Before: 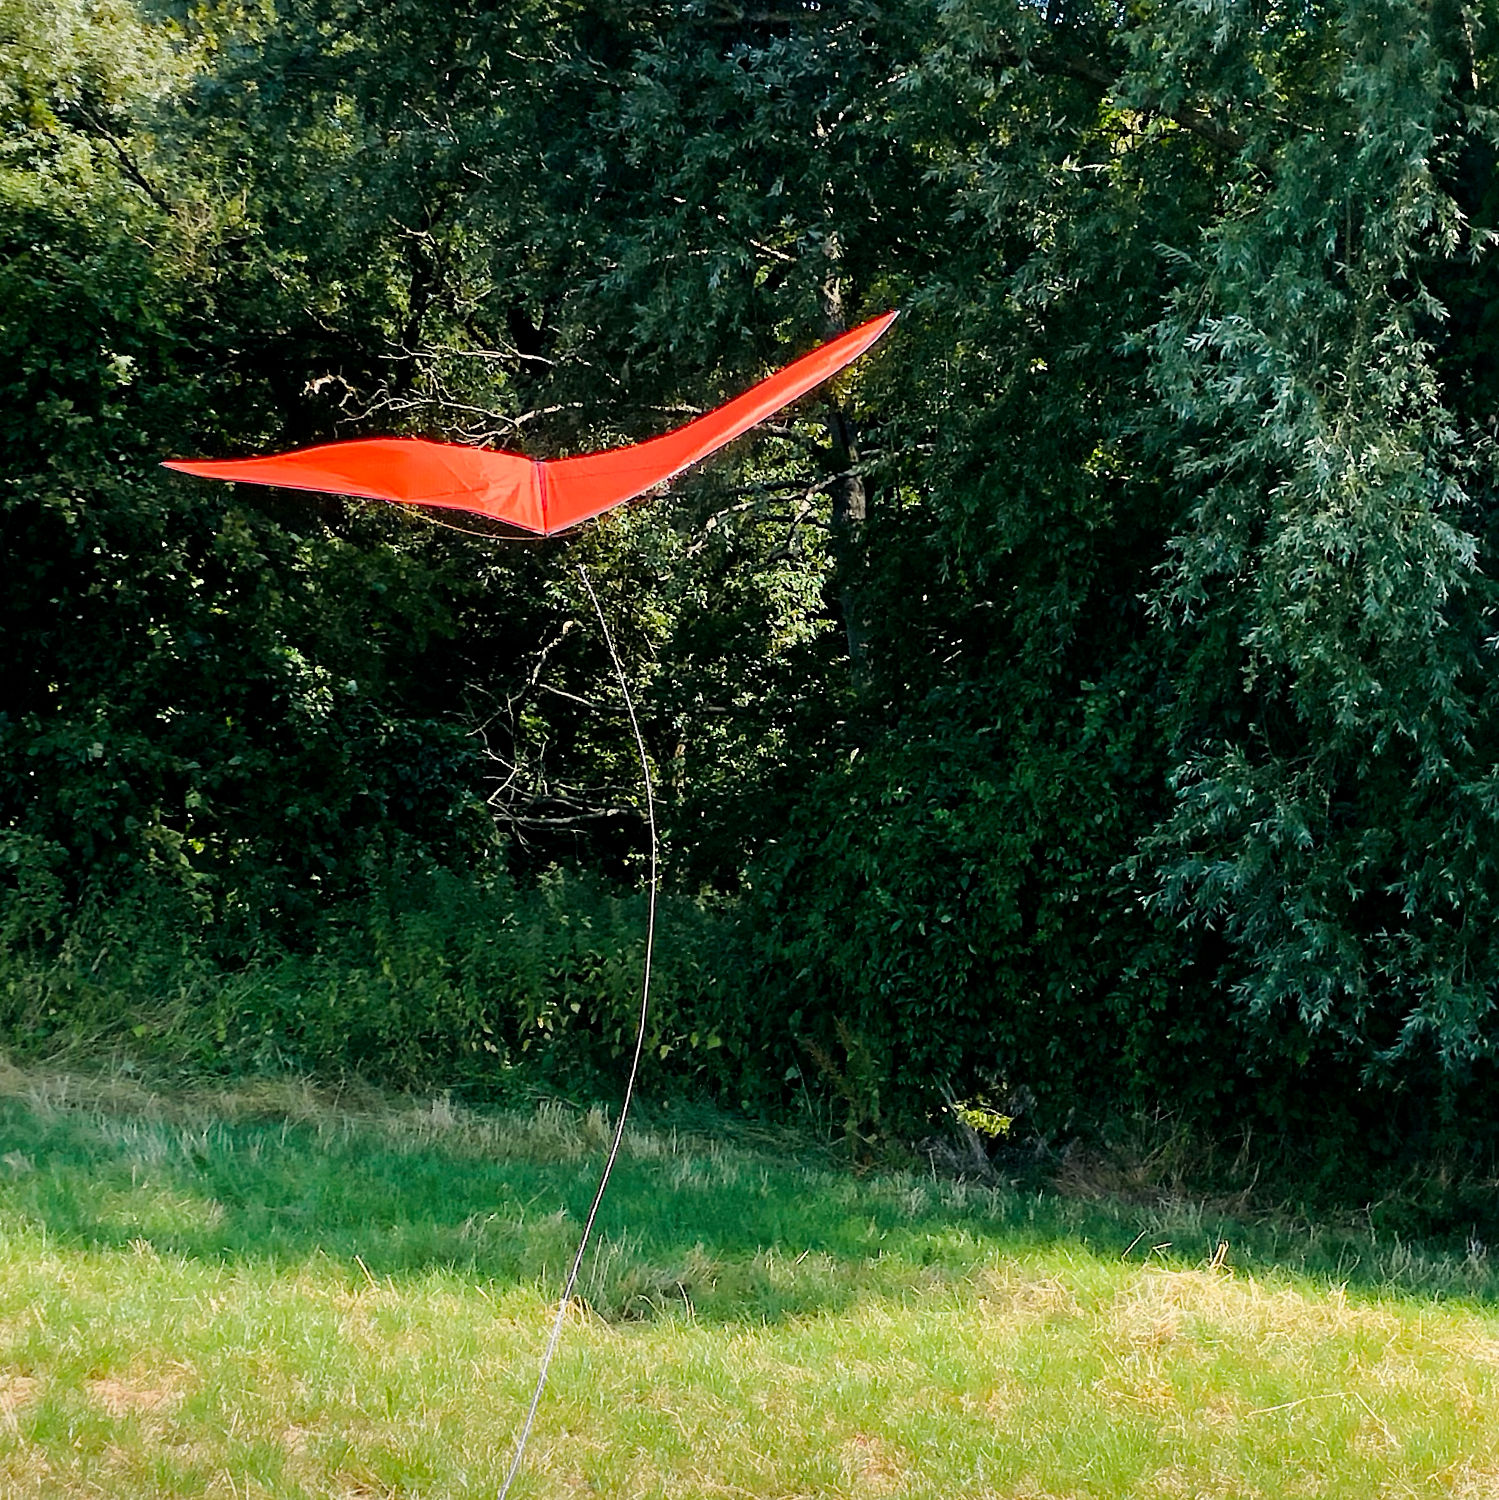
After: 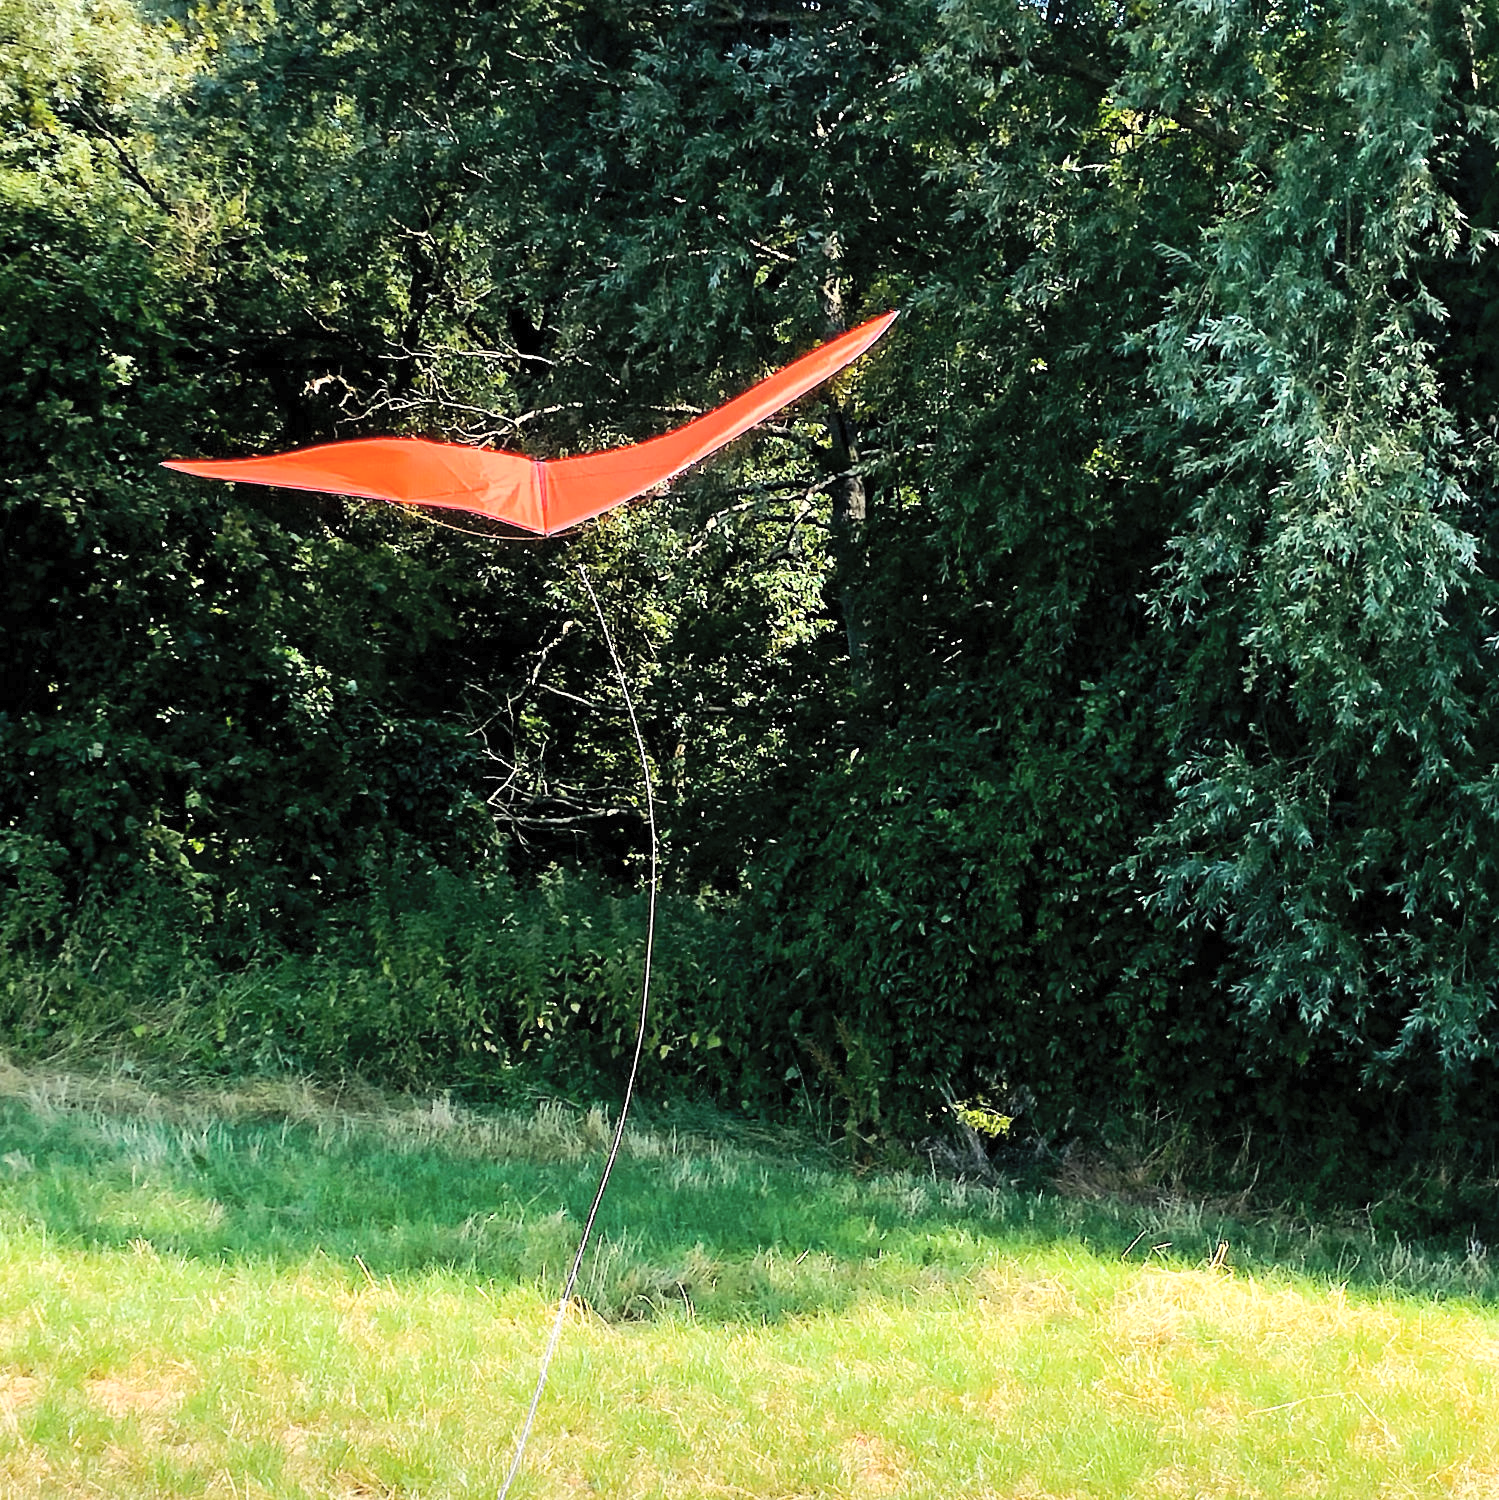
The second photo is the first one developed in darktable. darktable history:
tone equalizer: -8 EV -0.417 EV, -7 EV -0.389 EV, -6 EV -0.333 EV, -5 EV -0.222 EV, -3 EV 0.222 EV, -2 EV 0.333 EV, -1 EV 0.389 EV, +0 EV 0.417 EV, edges refinement/feathering 500, mask exposure compensation -1.57 EV, preserve details no
contrast brightness saturation: contrast 0.14, brightness 0.21
